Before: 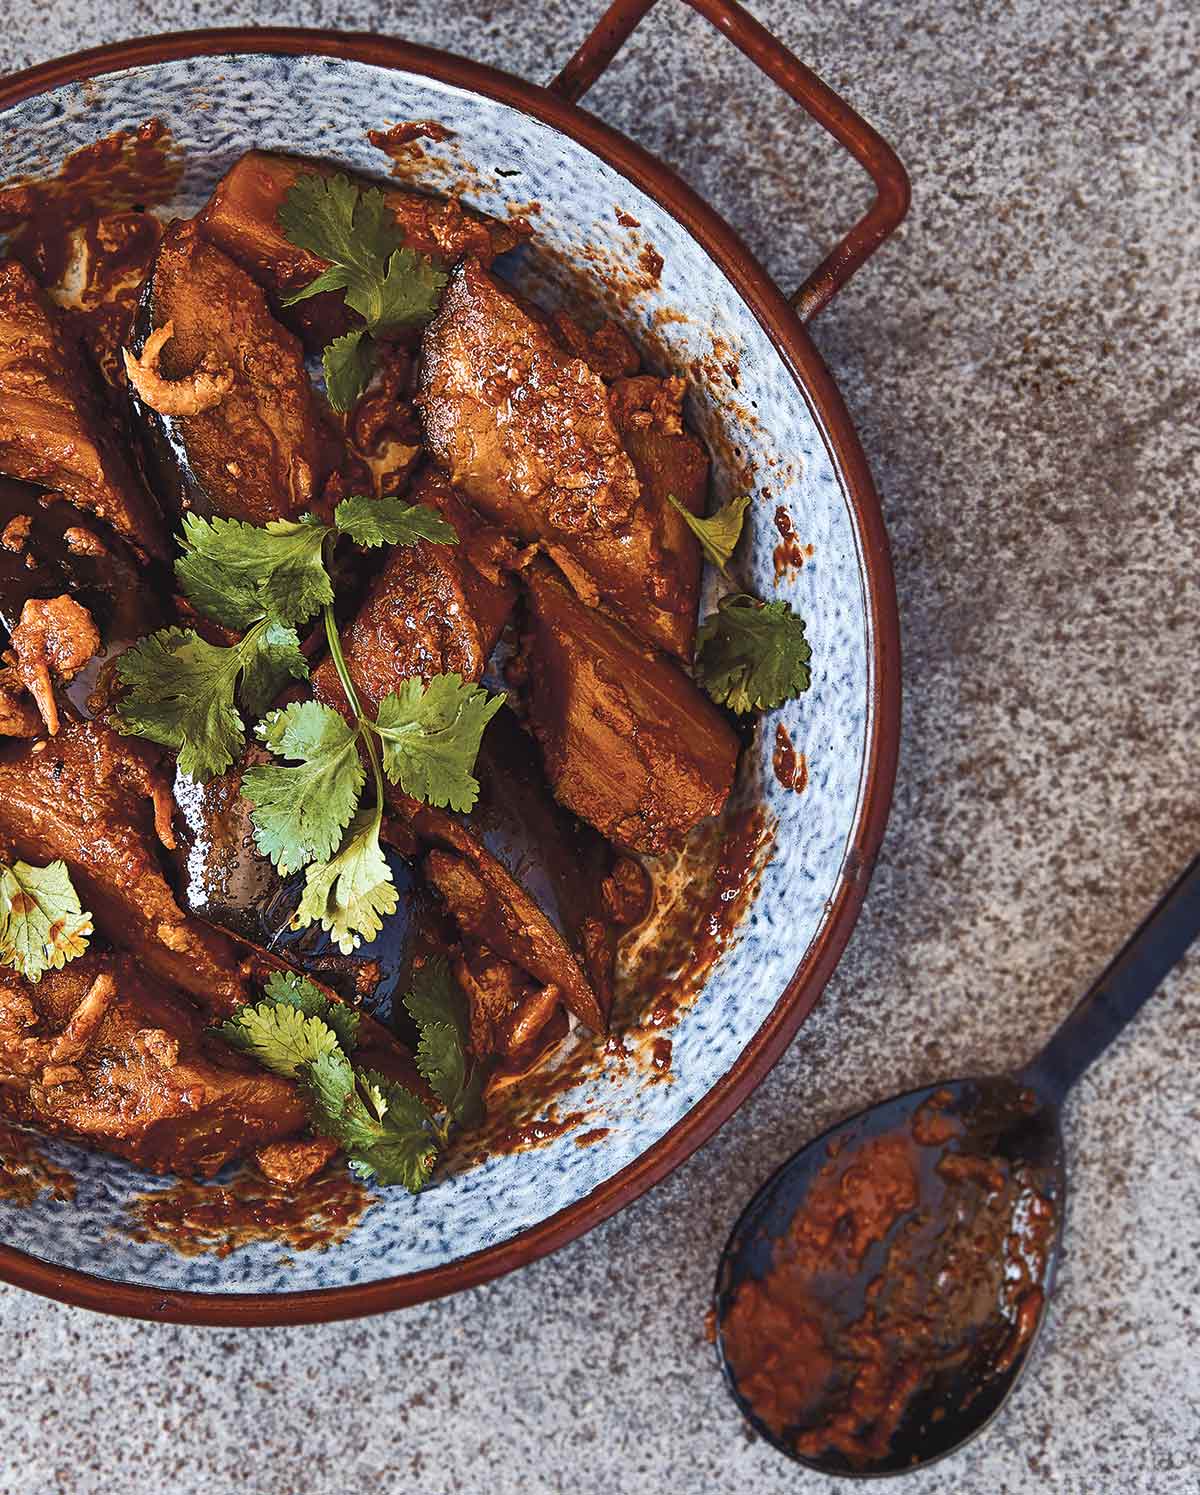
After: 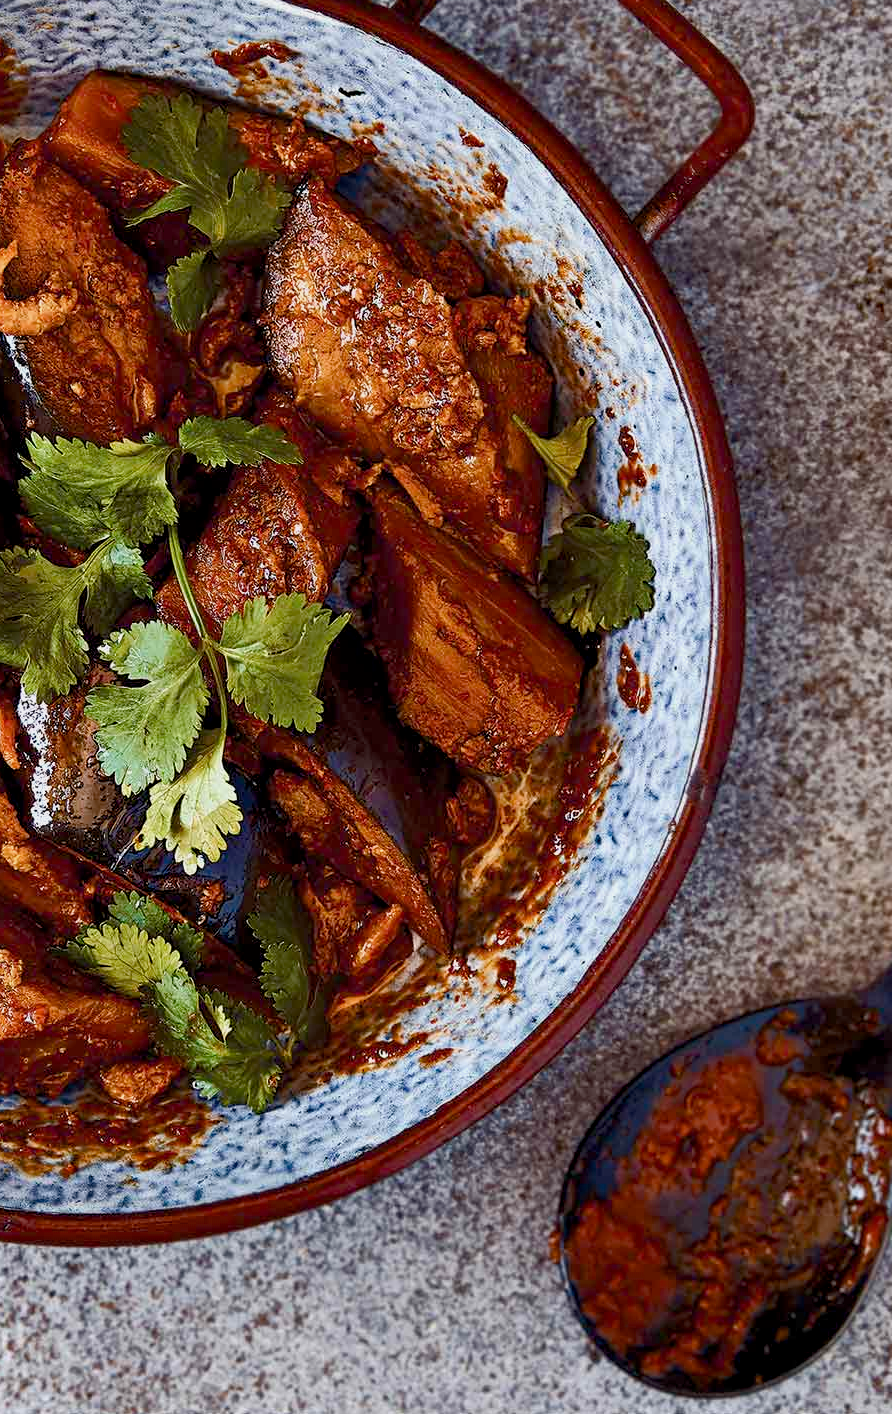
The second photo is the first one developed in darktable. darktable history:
color correction: highlights b* -0.061, saturation 1.14
crop and rotate: left 13.08%, top 5.411%, right 12.558%
color balance rgb: perceptual saturation grading › global saturation 0.324%, perceptual saturation grading › highlights -15.722%, perceptual saturation grading › shadows 26.188%
exposure: black level correction 0.009, exposure -0.166 EV, compensate highlight preservation false
